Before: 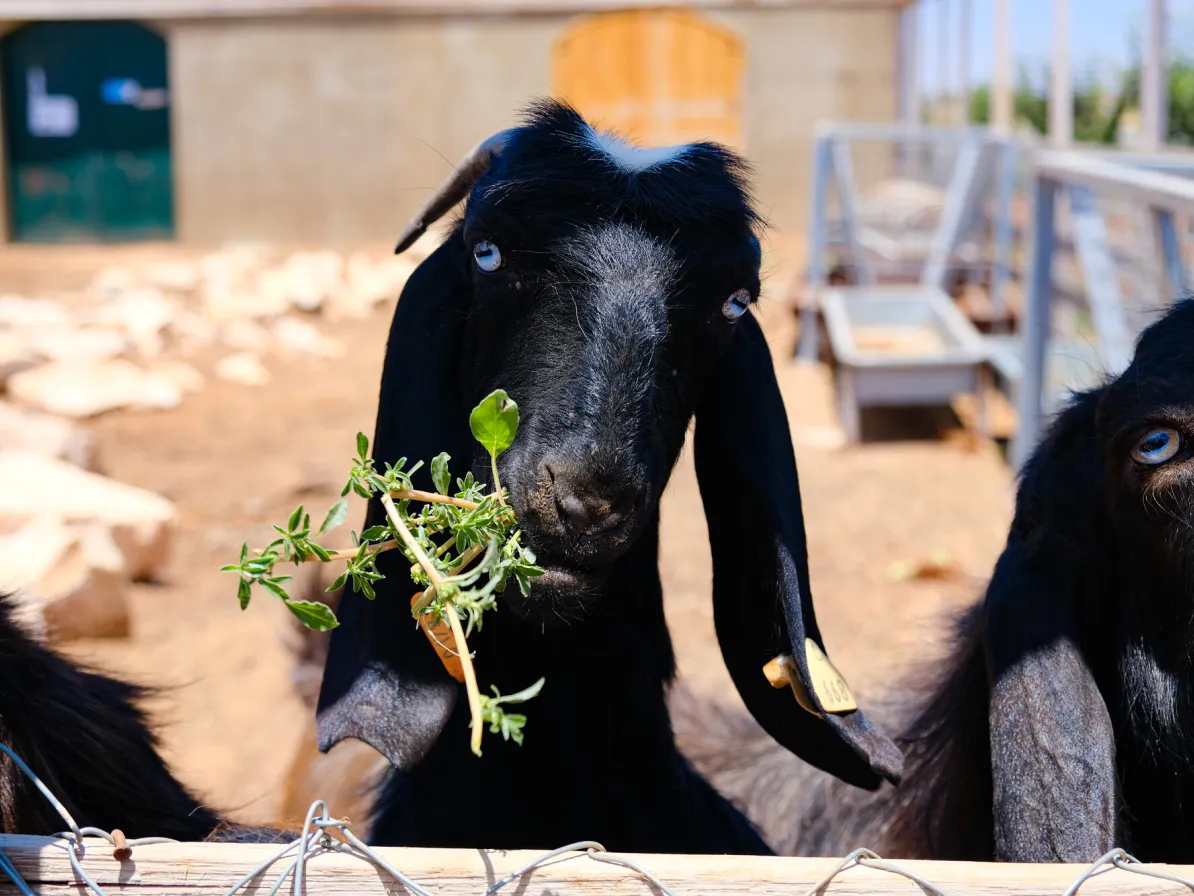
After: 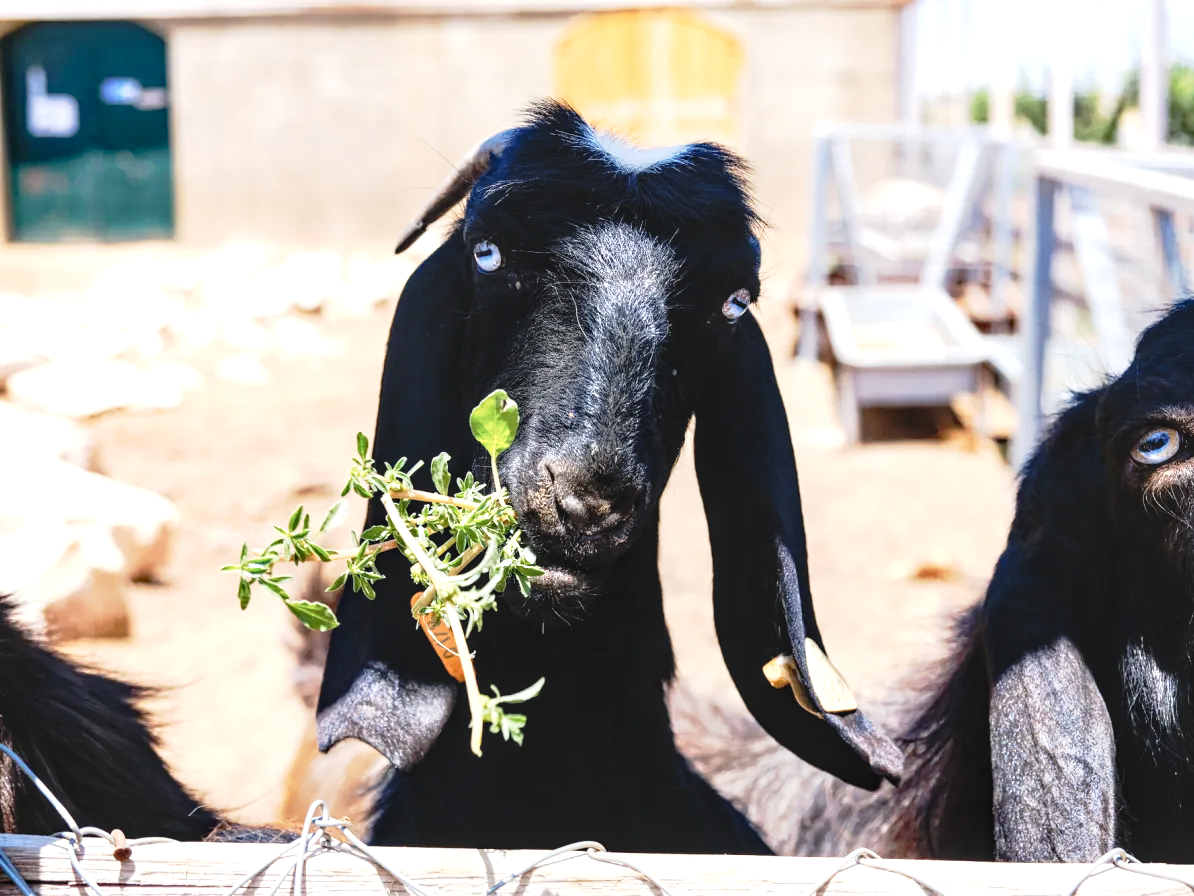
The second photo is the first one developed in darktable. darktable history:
exposure: black level correction 0, exposure 1.001 EV, compensate highlight preservation false
local contrast: on, module defaults
tone curve: curves: ch0 [(0, 0.009) (0.105, 0.08) (0.195, 0.18) (0.283, 0.316) (0.384, 0.434) (0.485, 0.531) (0.638, 0.69) (0.81, 0.872) (1, 0.977)]; ch1 [(0, 0) (0.161, 0.092) (0.35, 0.33) (0.379, 0.401) (0.456, 0.469) (0.502, 0.5) (0.525, 0.518) (0.586, 0.617) (0.635, 0.655) (1, 1)]; ch2 [(0, 0) (0.371, 0.362) (0.437, 0.437) (0.48, 0.49) (0.53, 0.515) (0.56, 0.571) (0.622, 0.606) (1, 1)], preserve colors none
color correction: highlights b* -0.052, saturation 0.793
